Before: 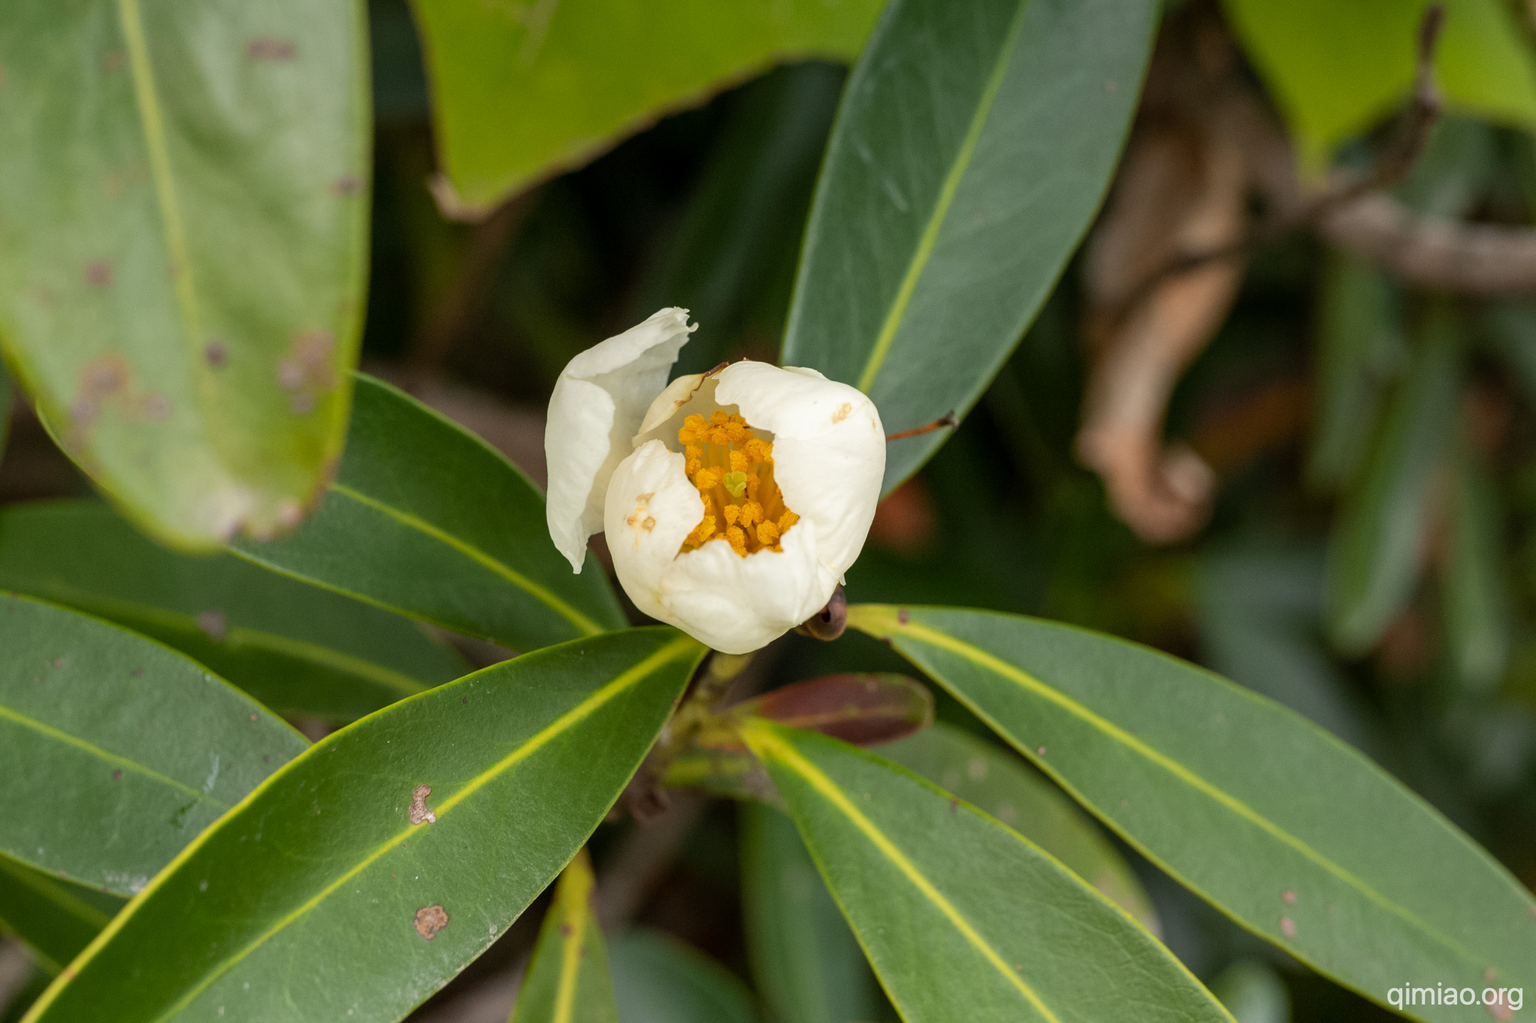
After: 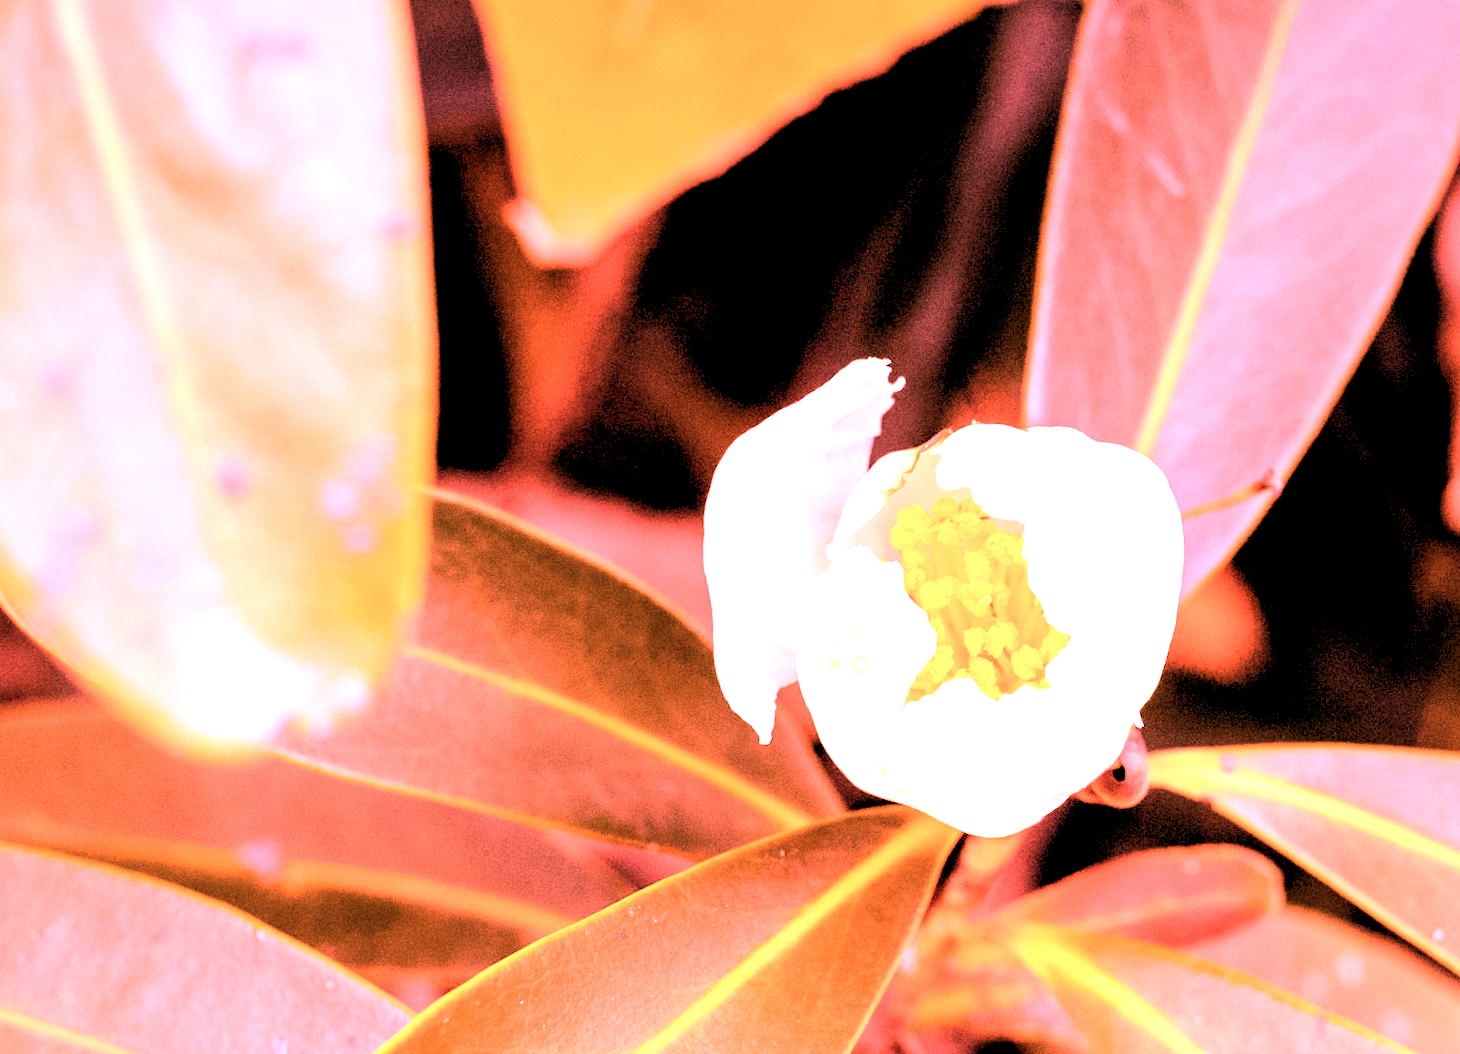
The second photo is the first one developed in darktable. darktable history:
rgb levels: levels [[0.029, 0.461, 0.922], [0, 0.5, 1], [0, 0.5, 1]]
contrast brightness saturation: contrast 0.11, saturation -0.17
tone equalizer: -8 EV -0.75 EV, -7 EV -0.7 EV, -6 EV -0.6 EV, -5 EV -0.4 EV, -3 EV 0.4 EV, -2 EV 0.6 EV, -1 EV 0.7 EV, +0 EV 0.75 EV, edges refinement/feathering 500, mask exposure compensation -1.57 EV, preserve details no
rotate and perspective: rotation -5°, crop left 0.05, crop right 0.952, crop top 0.11, crop bottom 0.89
white balance: red 4.26, blue 1.802
crop: right 28.885%, bottom 16.626%
